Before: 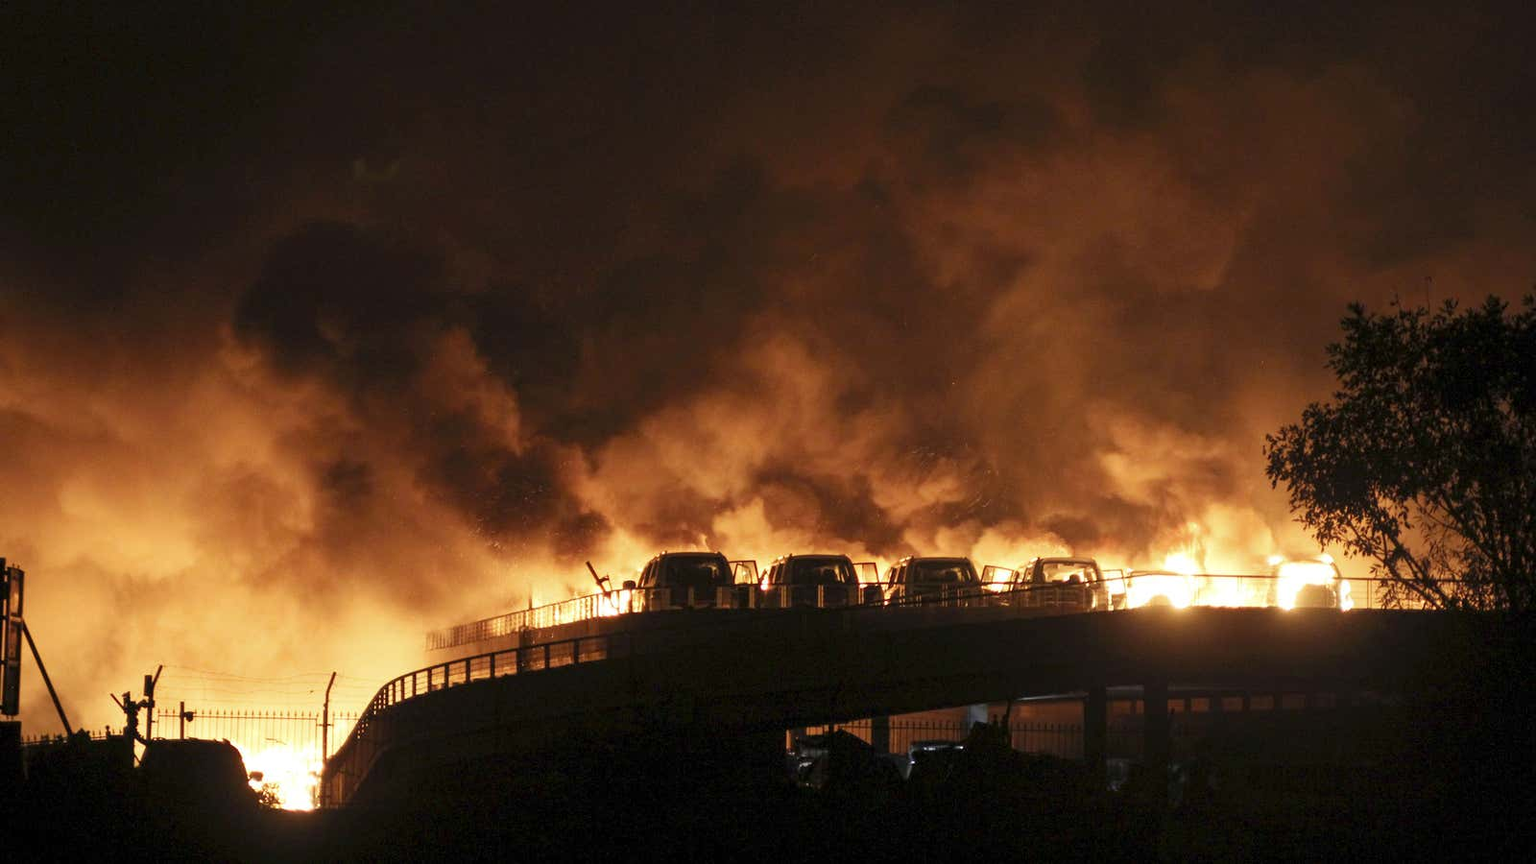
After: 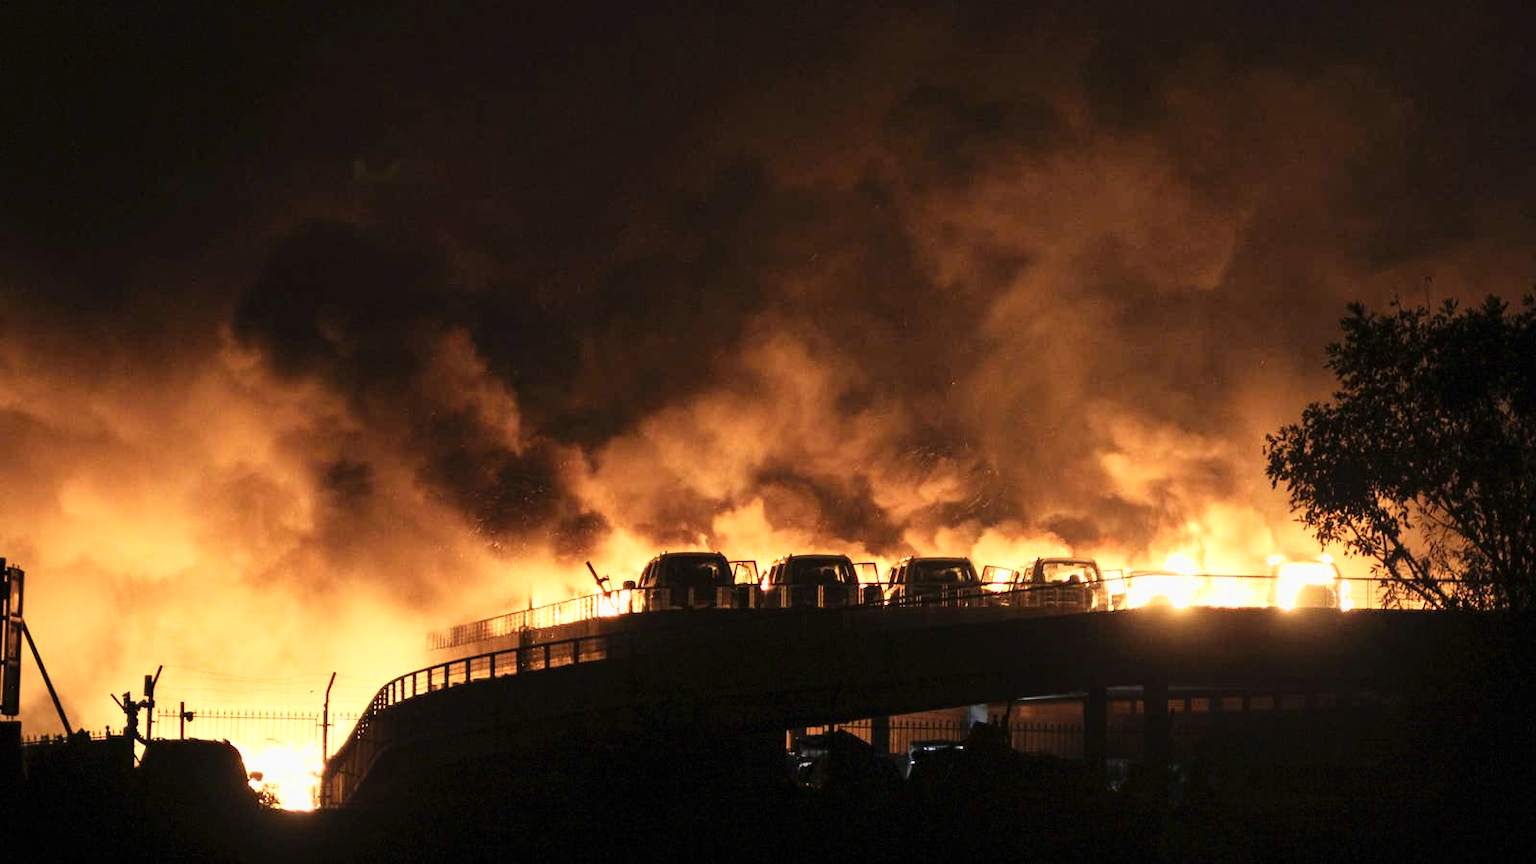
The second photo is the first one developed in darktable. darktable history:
exposure: compensate highlight preservation false
tone curve: curves: ch0 [(0, 0.003) (0.044, 0.032) (0.12, 0.089) (0.19, 0.175) (0.271, 0.294) (0.457, 0.546) (0.588, 0.71) (0.701, 0.815) (0.86, 0.922) (1, 0.982)]; ch1 [(0, 0) (0.247, 0.215) (0.433, 0.382) (0.466, 0.426) (0.493, 0.481) (0.501, 0.5) (0.517, 0.524) (0.557, 0.582) (0.598, 0.651) (0.671, 0.735) (0.796, 0.85) (1, 1)]; ch2 [(0, 0) (0.249, 0.216) (0.357, 0.317) (0.448, 0.432) (0.478, 0.492) (0.498, 0.499) (0.517, 0.53) (0.537, 0.57) (0.569, 0.623) (0.61, 0.663) (0.706, 0.75) (0.808, 0.809) (0.991, 0.968)]
